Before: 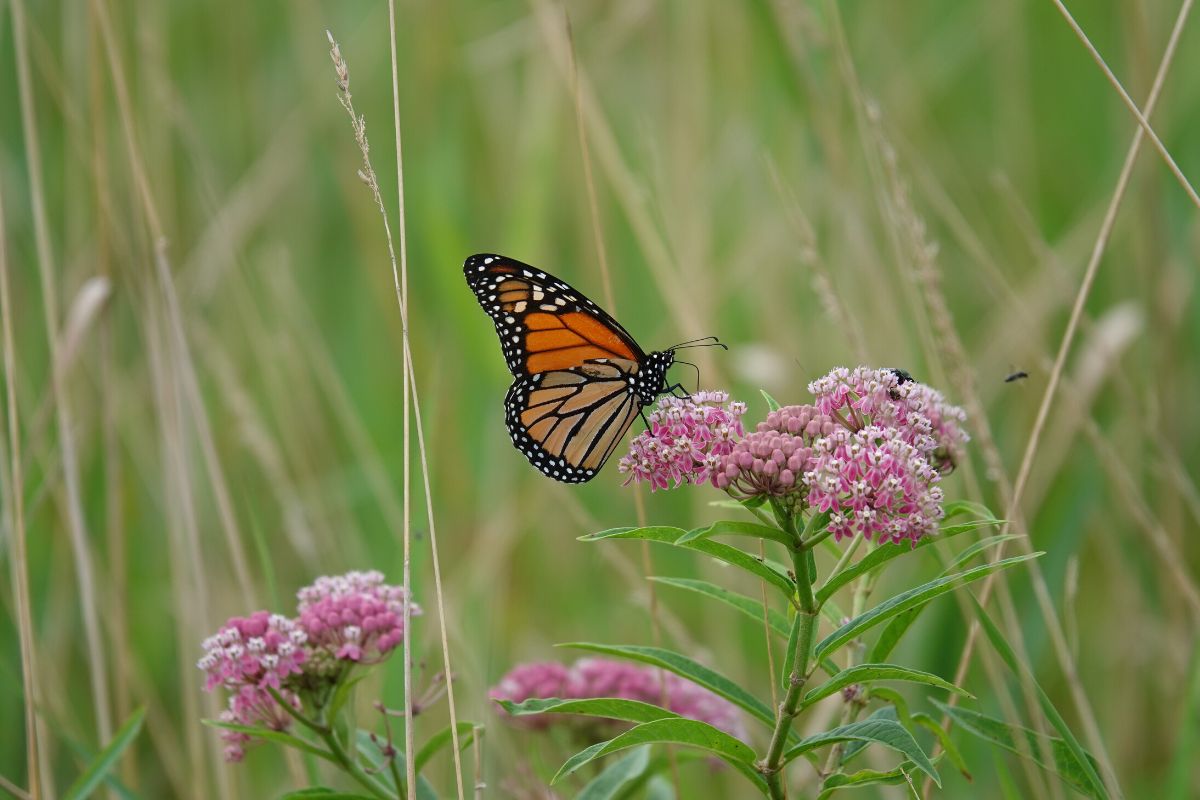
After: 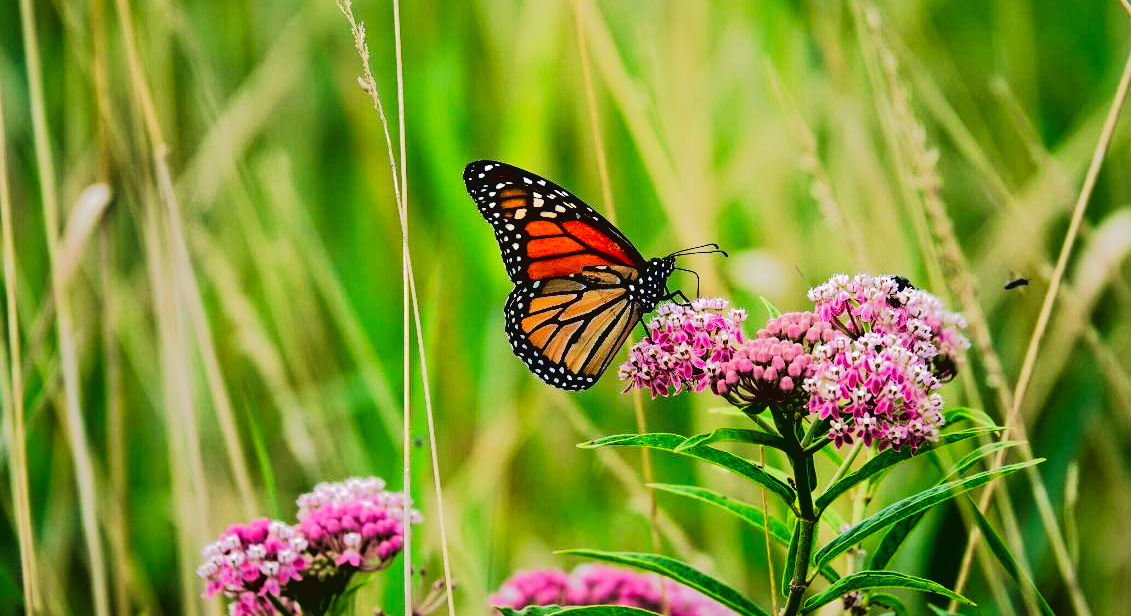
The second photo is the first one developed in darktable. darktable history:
tone curve: curves: ch0 [(0, 0) (0.003, 0.007) (0.011, 0.009) (0.025, 0.01) (0.044, 0.012) (0.069, 0.013) (0.1, 0.014) (0.136, 0.021) (0.177, 0.038) (0.224, 0.06) (0.277, 0.099) (0.335, 0.16) (0.399, 0.227) (0.468, 0.329) (0.543, 0.45) (0.623, 0.594) (0.709, 0.756) (0.801, 0.868) (0.898, 0.971) (1, 1)], preserve colors none
crop and rotate: angle 0.03°, top 11.643%, right 5.651%, bottom 11.189%
base curve: curves: ch0 [(0.065, 0.026) (0.236, 0.358) (0.53, 0.546) (0.777, 0.841) (0.924, 0.992)], preserve colors average RGB
